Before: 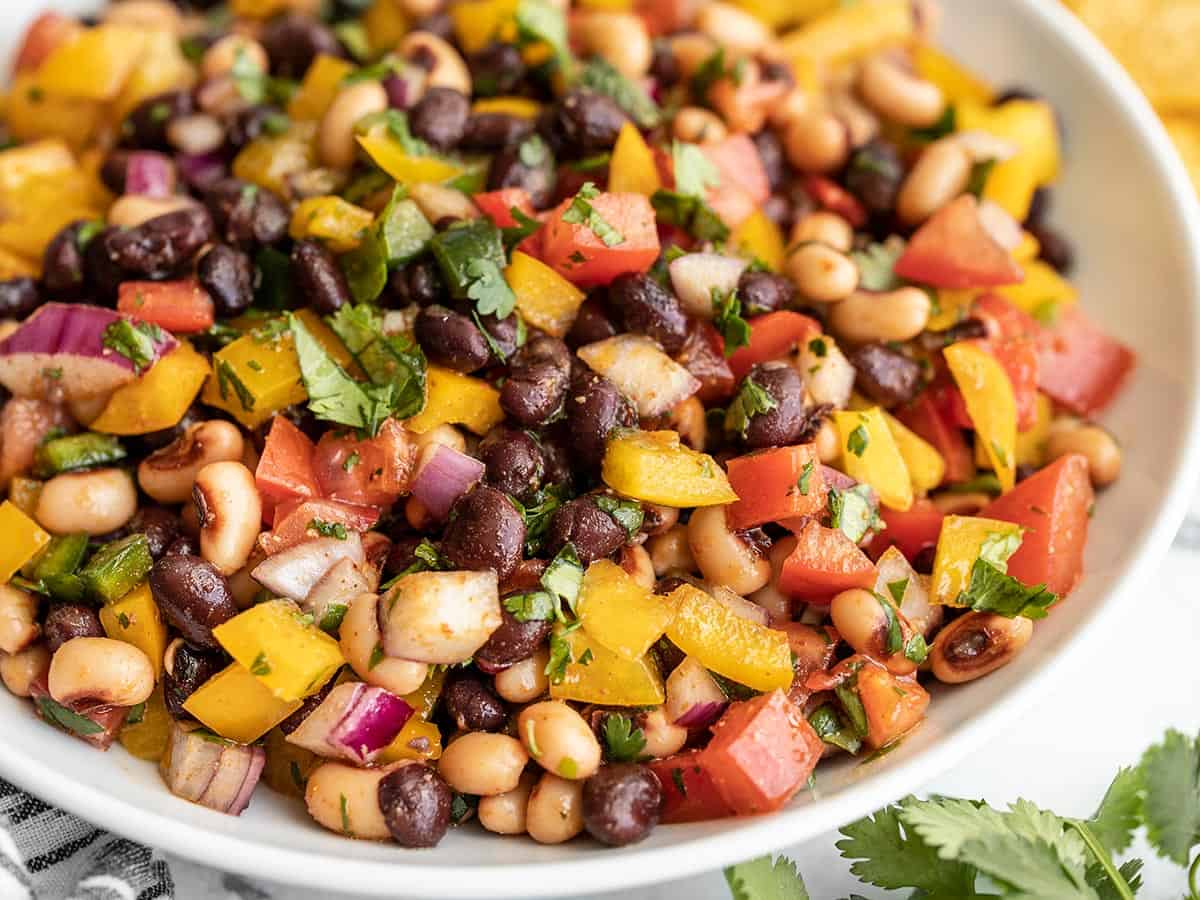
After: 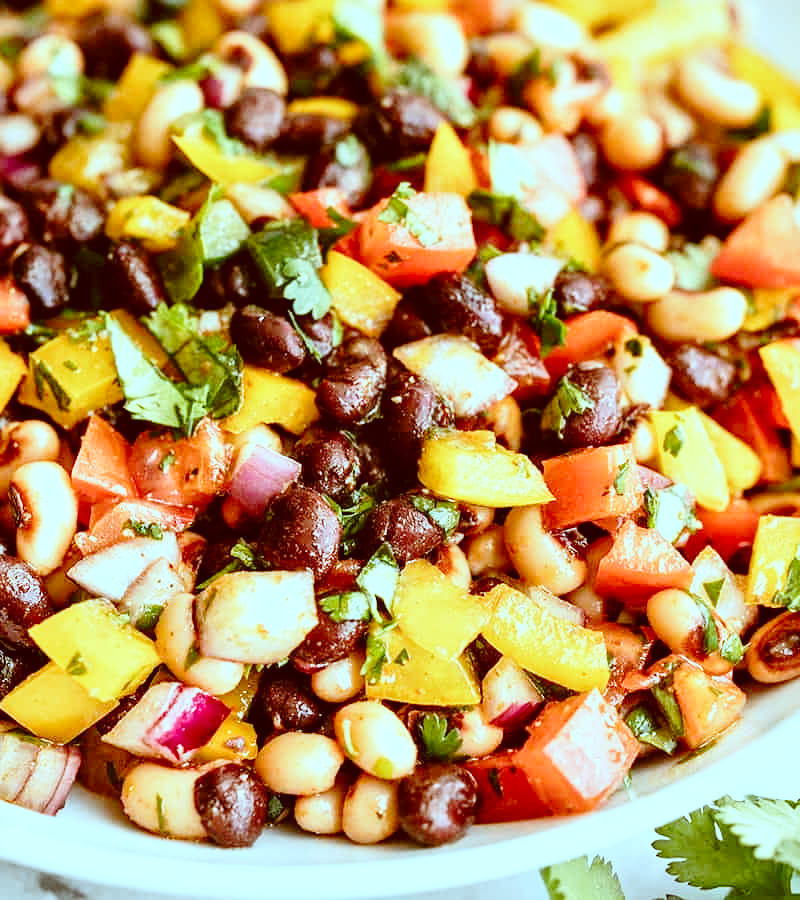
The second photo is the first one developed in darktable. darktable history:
crop: left 15.406%, right 17.888%
base curve: curves: ch0 [(0, 0) (0.028, 0.03) (0.121, 0.232) (0.46, 0.748) (0.859, 0.968) (1, 1)], preserve colors none
local contrast: mode bilateral grid, contrast 31, coarseness 25, midtone range 0.2
color correction: highlights a* -13.97, highlights b* -16.66, shadows a* 10.51, shadows b* 30.15
